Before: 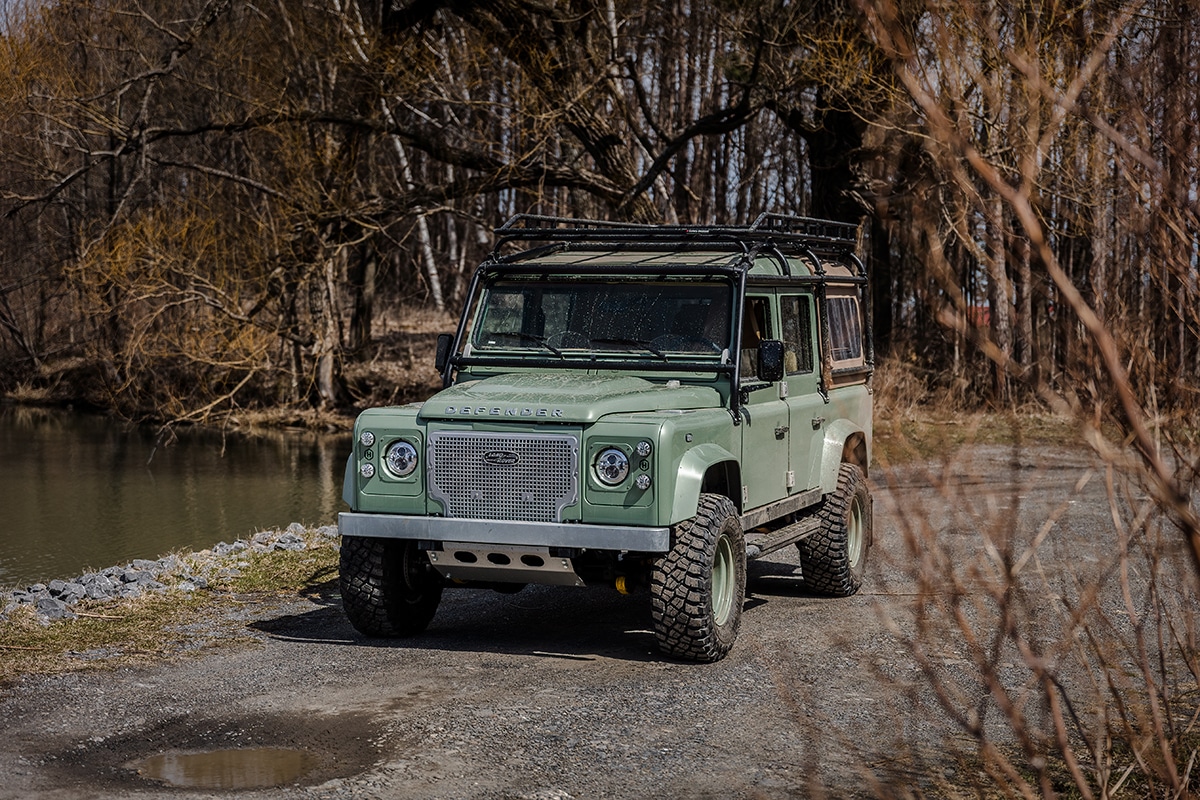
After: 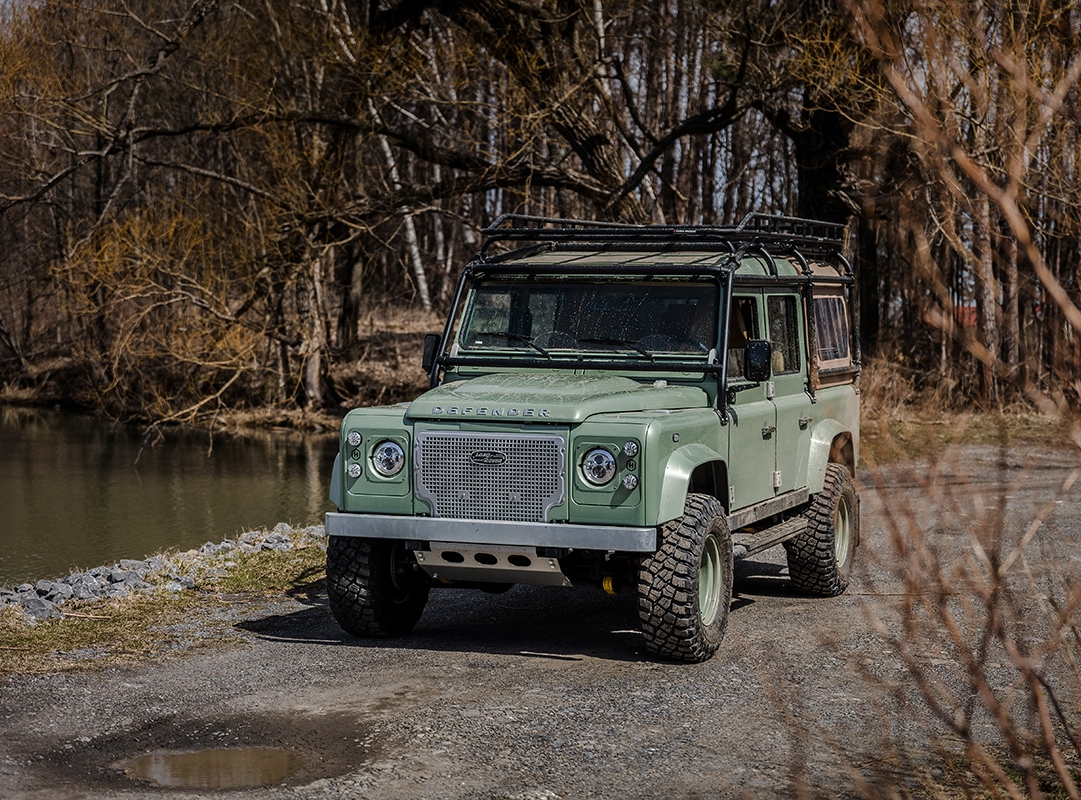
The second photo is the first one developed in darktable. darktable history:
exposure: compensate highlight preservation false
crop and rotate: left 1.088%, right 8.807%
